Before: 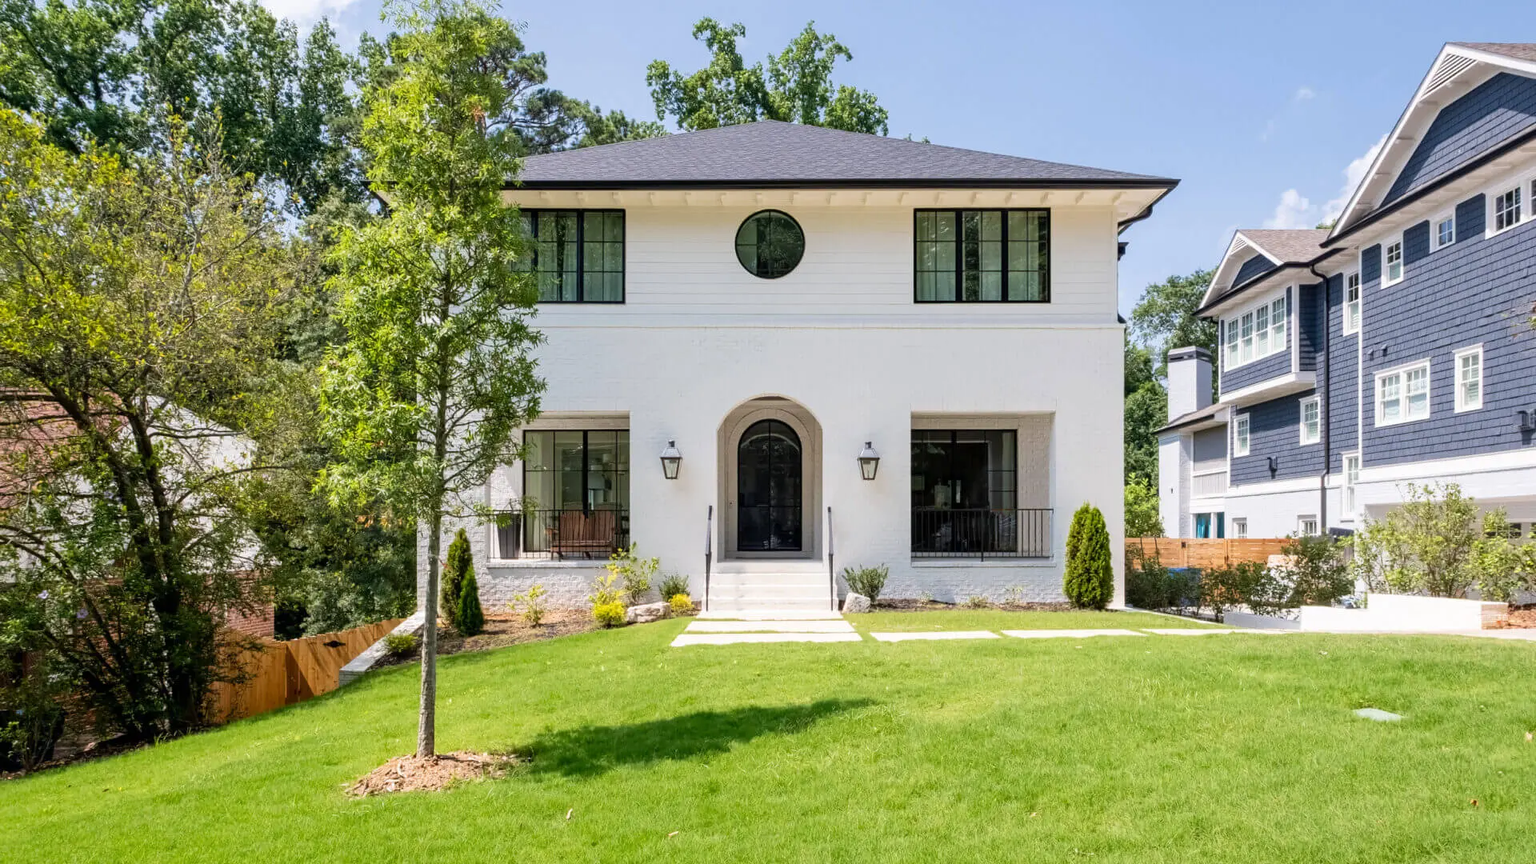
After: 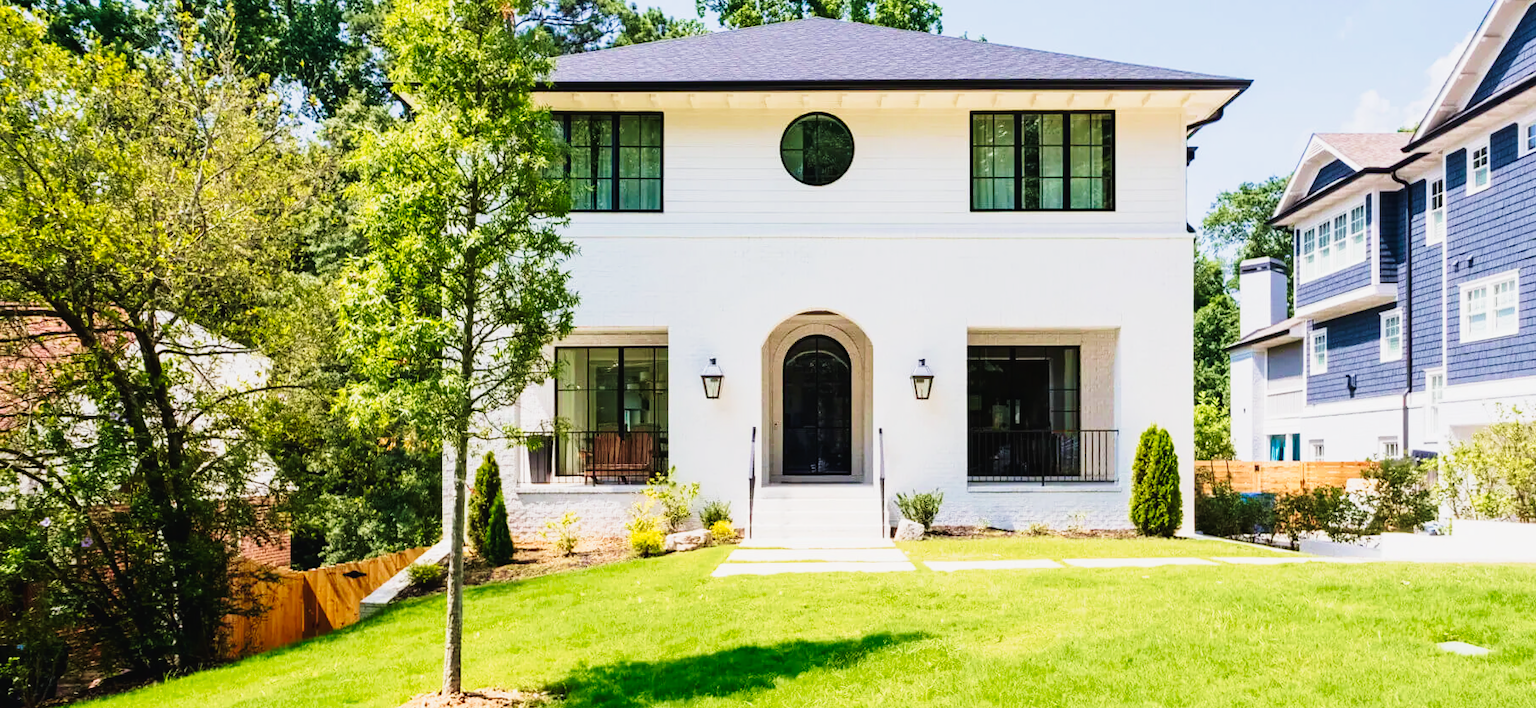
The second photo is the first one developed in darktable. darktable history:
crop and rotate: angle 0.05°, top 11.98%, right 5.726%, bottom 10.711%
velvia: strength 40.41%
tone curve: curves: ch0 [(0.003, 0.023) (0.071, 0.052) (0.236, 0.197) (0.466, 0.557) (0.625, 0.761) (0.783, 0.9) (0.994, 0.968)]; ch1 [(0, 0) (0.262, 0.227) (0.417, 0.386) (0.469, 0.467) (0.502, 0.498) (0.528, 0.53) (0.573, 0.579) (0.605, 0.621) (0.644, 0.671) (0.686, 0.728) (0.994, 0.987)]; ch2 [(0, 0) (0.262, 0.188) (0.385, 0.353) (0.427, 0.424) (0.495, 0.493) (0.515, 0.54) (0.547, 0.561) (0.589, 0.613) (0.644, 0.748) (1, 1)], preserve colors none
